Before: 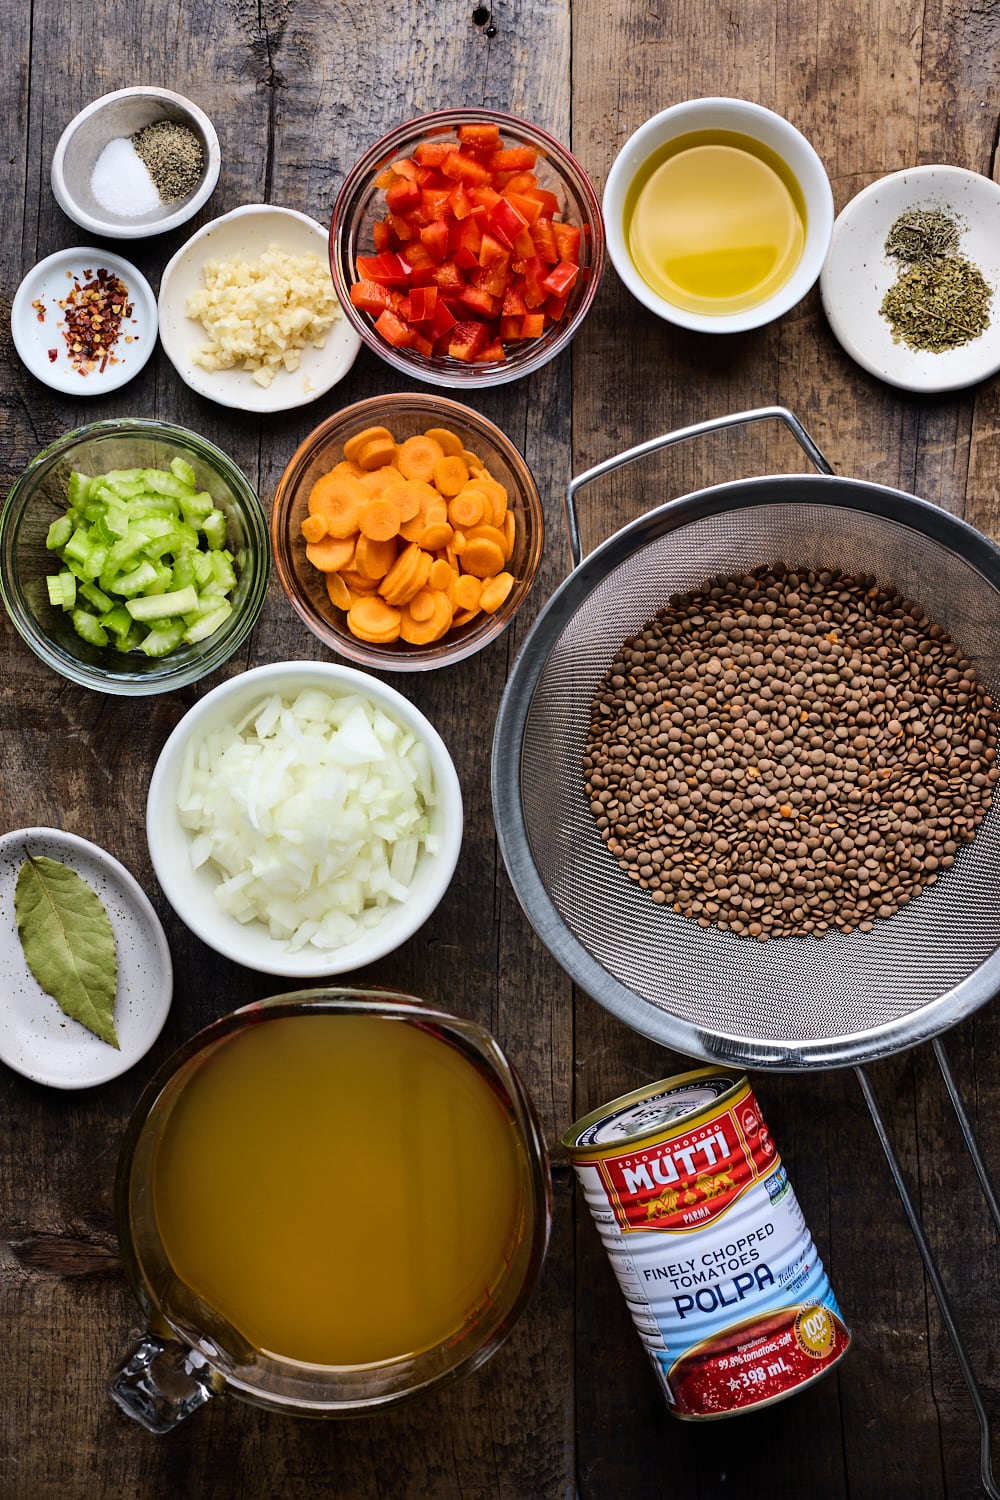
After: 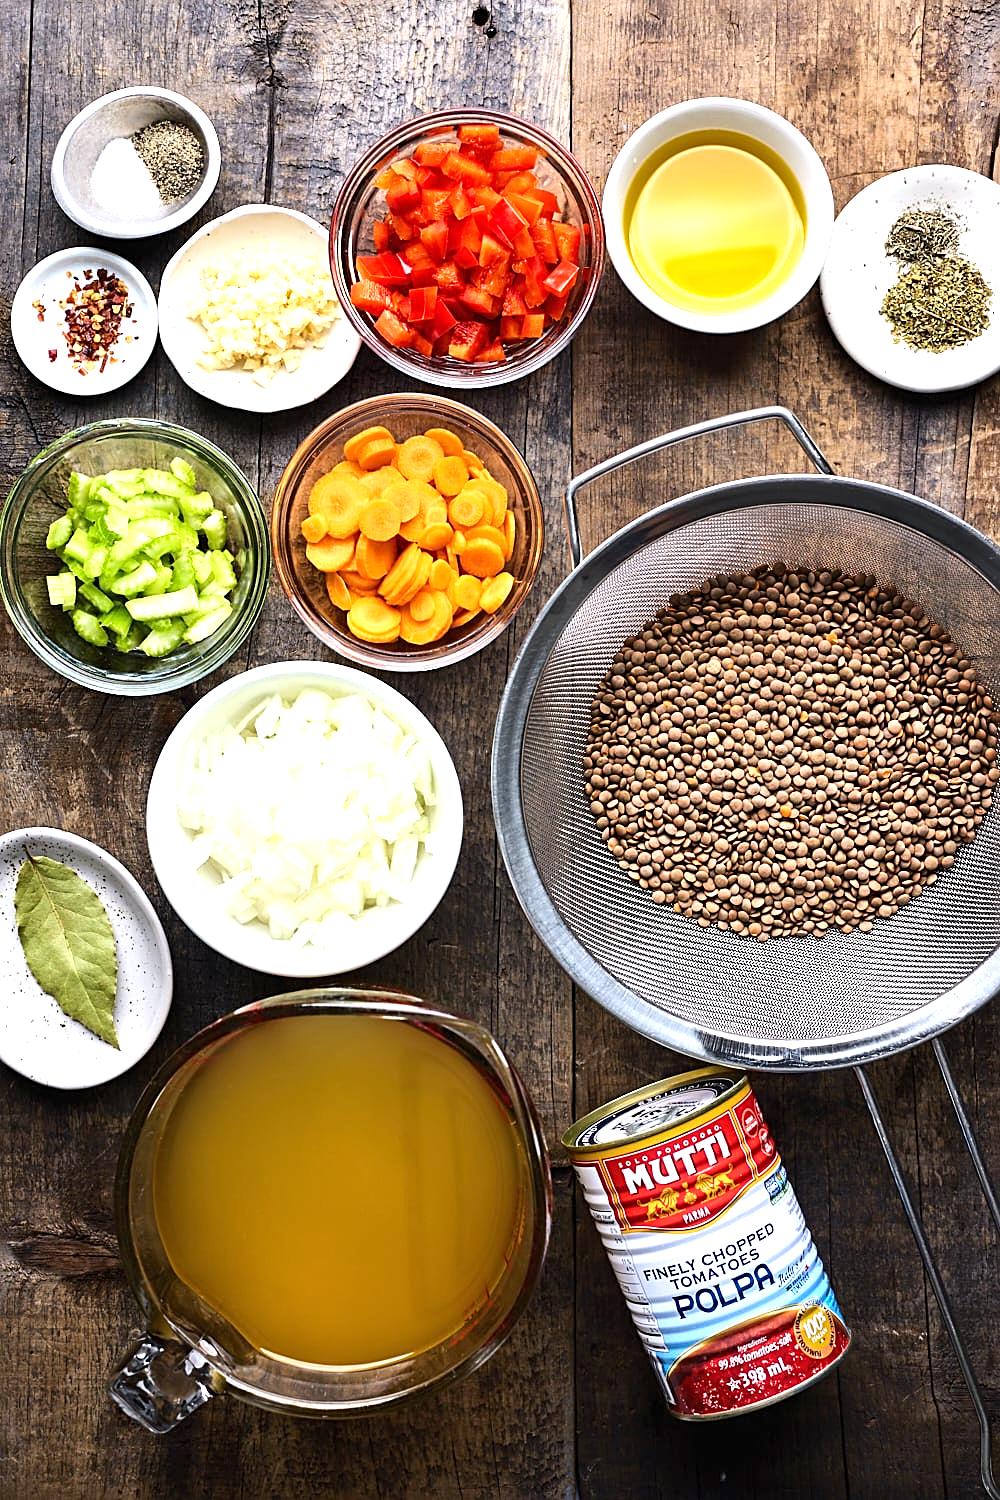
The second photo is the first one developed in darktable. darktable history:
exposure: black level correction 0, exposure 0.952 EV, compensate highlight preservation false
sharpen: on, module defaults
